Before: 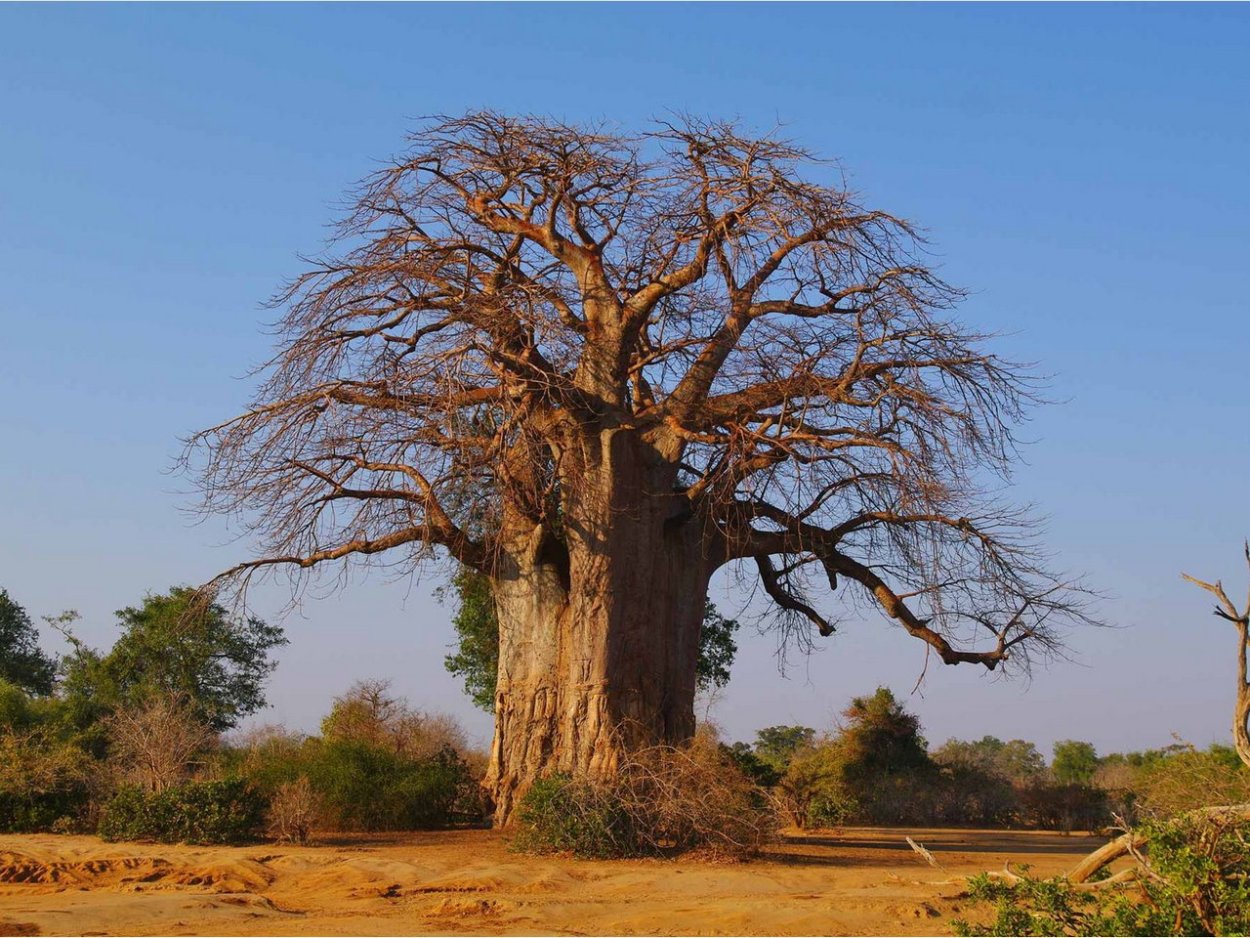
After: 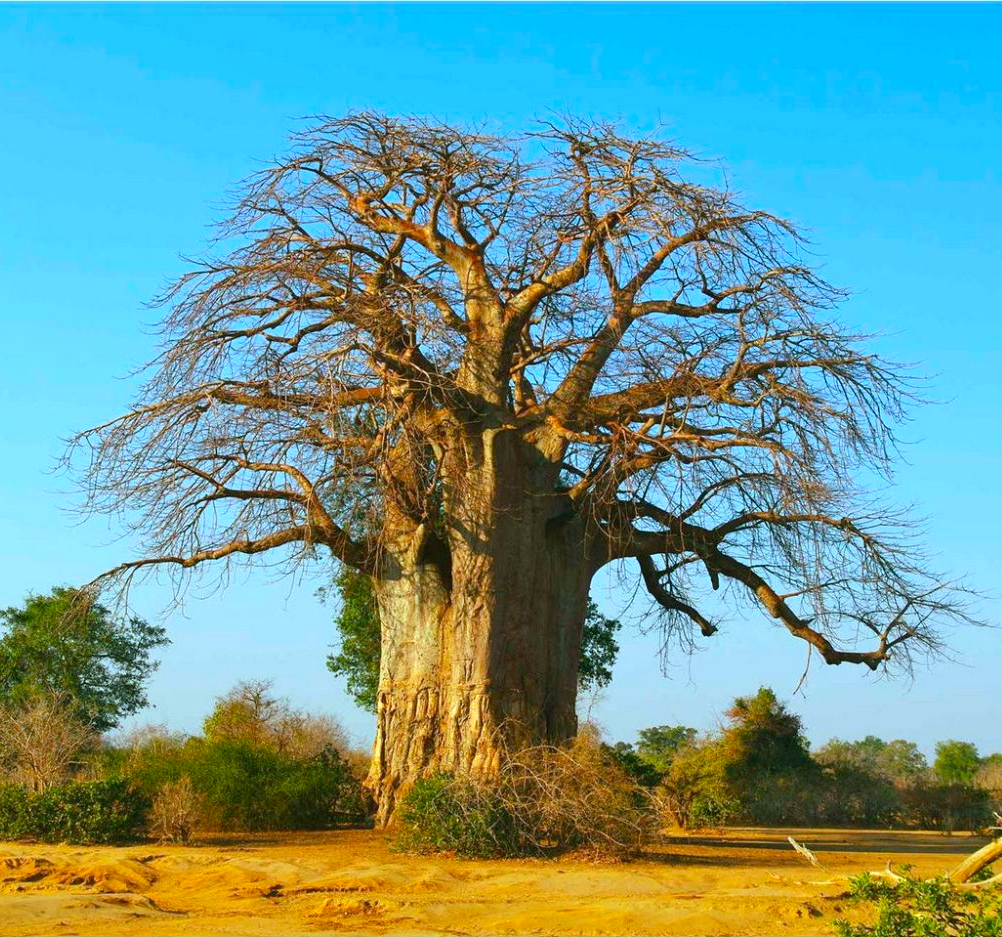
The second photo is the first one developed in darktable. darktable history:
exposure: exposure 0.74 EV, compensate highlight preservation false
crop and rotate: left 9.597%, right 10.195%
color balance rgb: shadows lift › chroma 11.71%, shadows lift › hue 133.46°, highlights gain › chroma 4%, highlights gain › hue 200.2°, perceptual saturation grading › global saturation 18.05%
